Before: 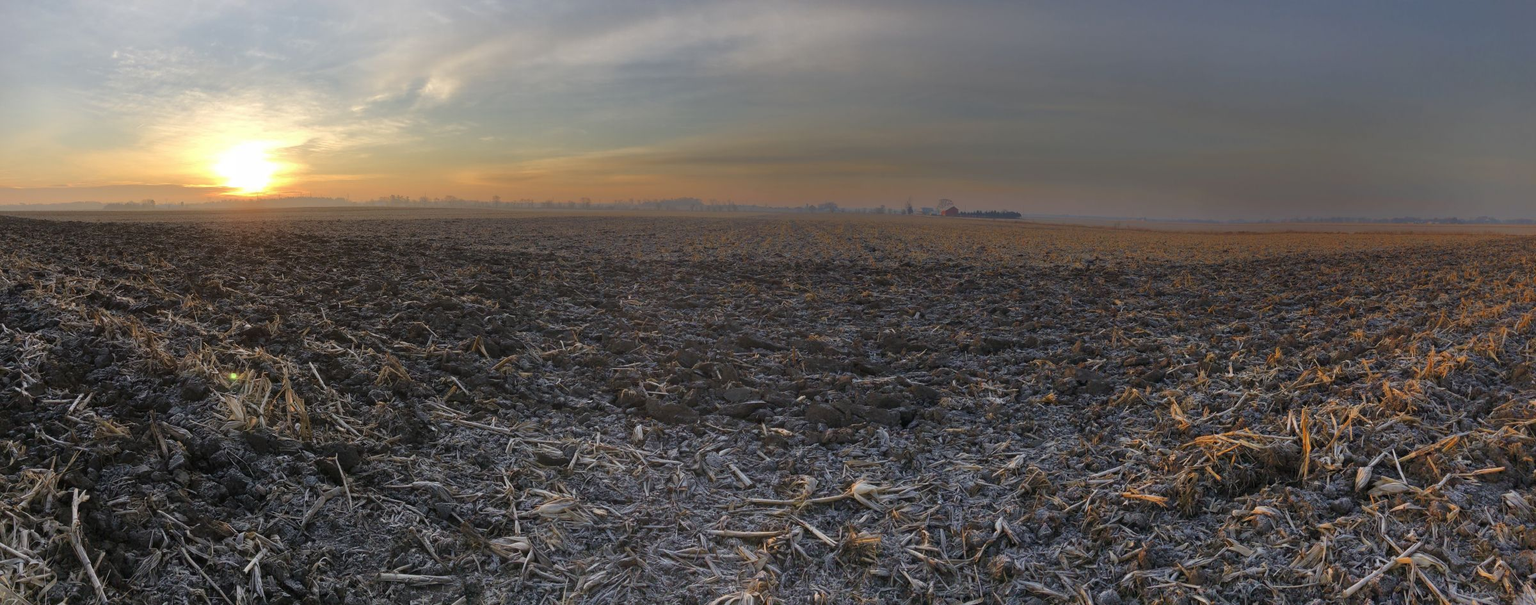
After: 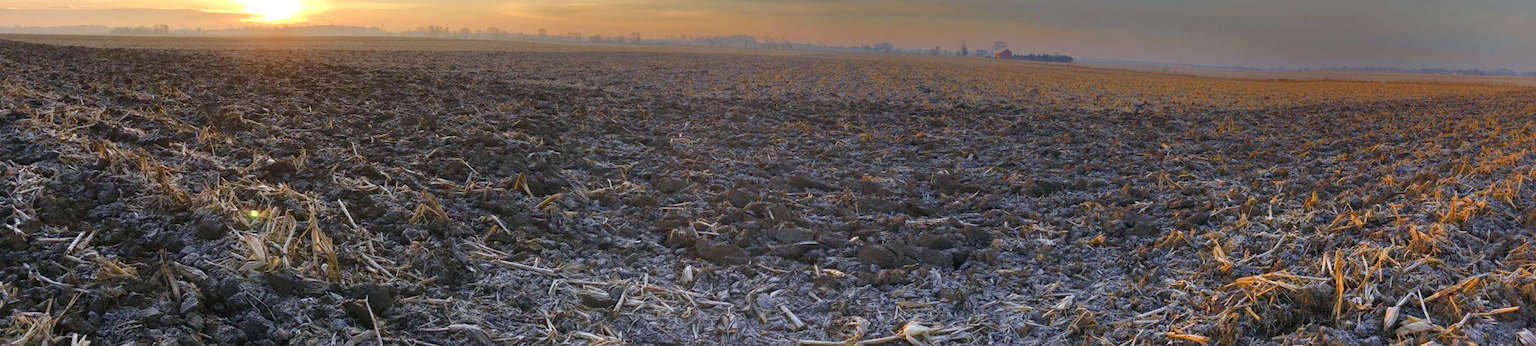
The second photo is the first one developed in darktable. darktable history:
rotate and perspective: rotation 0.679°, lens shift (horizontal) 0.136, crop left 0.009, crop right 0.991, crop top 0.078, crop bottom 0.95
color balance rgb: perceptual saturation grading › global saturation 20%, perceptual saturation grading › highlights -25%, perceptual saturation grading › shadows 50%
exposure: exposure 0.574 EV, compensate highlight preservation false
white balance: red 0.98, blue 1.034
crop and rotate: top 25.357%, bottom 13.942%
